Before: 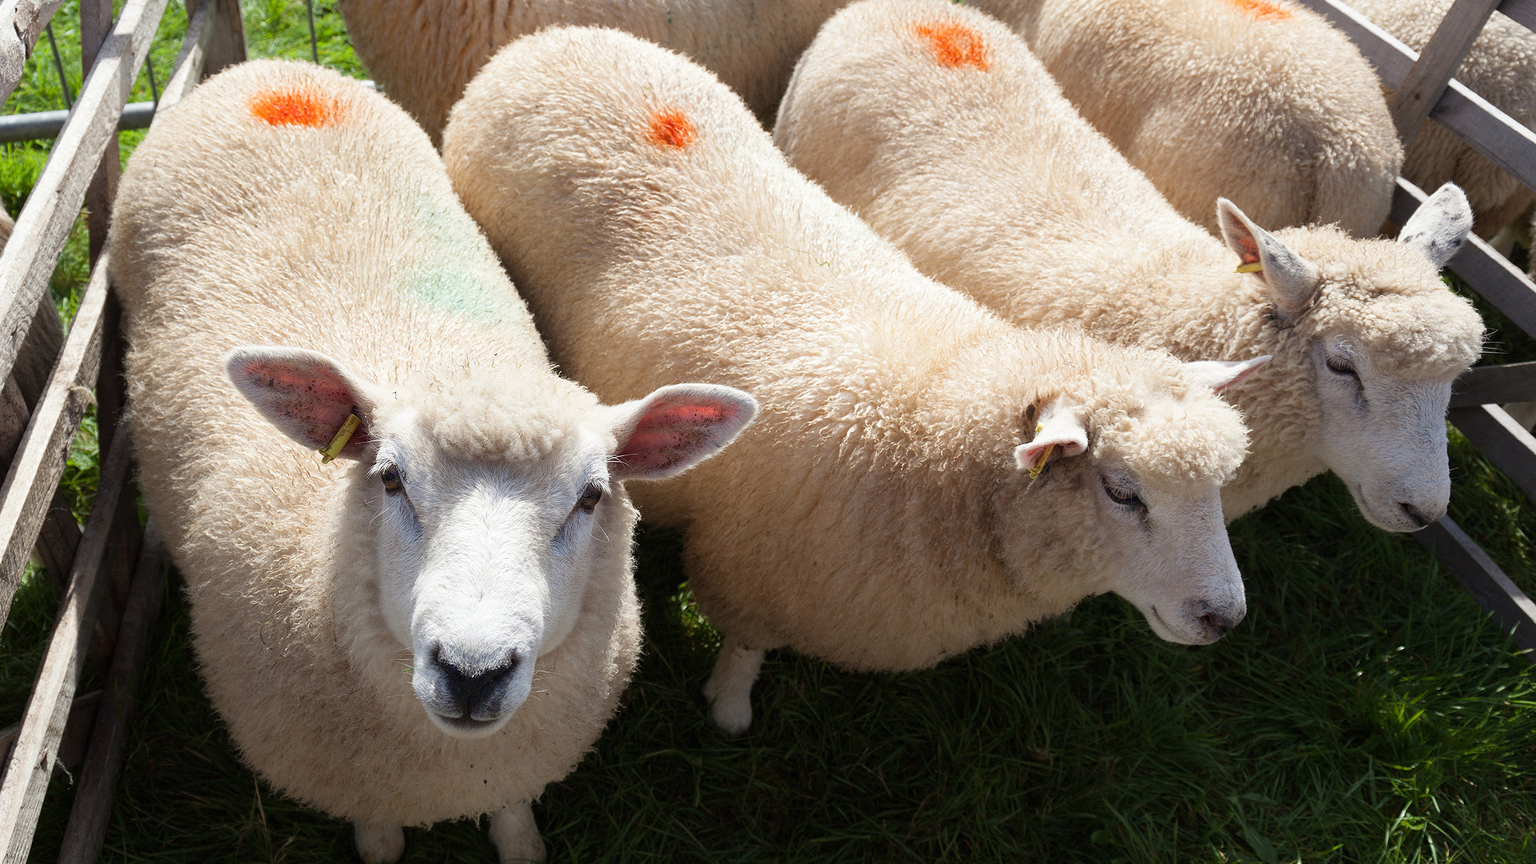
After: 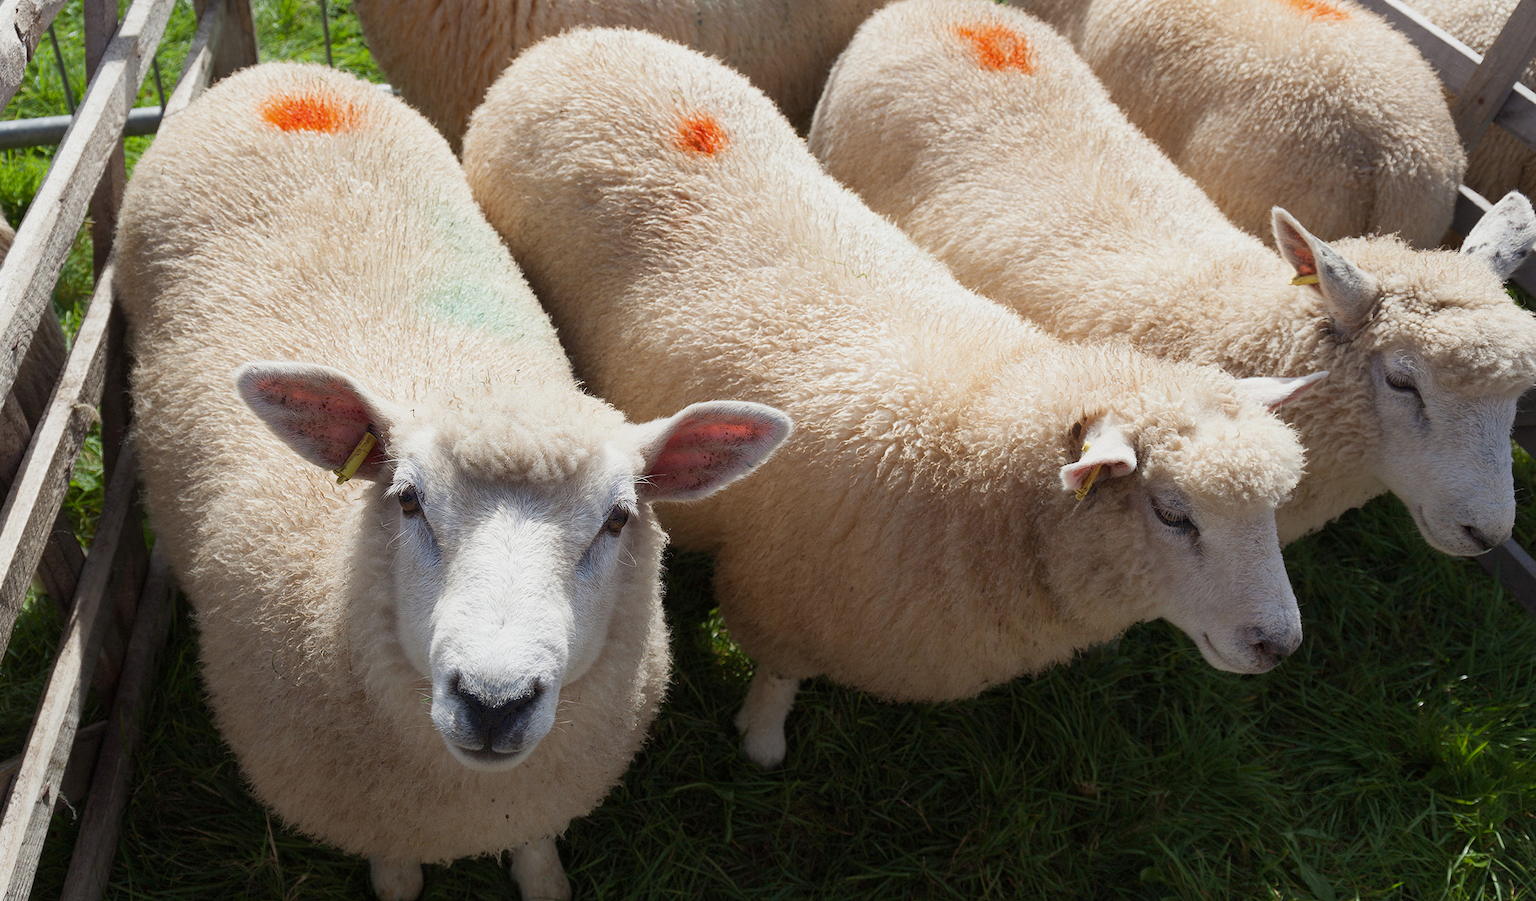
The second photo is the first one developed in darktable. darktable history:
tone equalizer: -8 EV 0.252 EV, -7 EV 0.39 EV, -6 EV 0.383 EV, -5 EV 0.253 EV, -3 EV -0.244 EV, -2 EV -0.393 EV, -1 EV -0.427 EV, +0 EV -0.229 EV
crop: right 4.274%, bottom 0.046%
